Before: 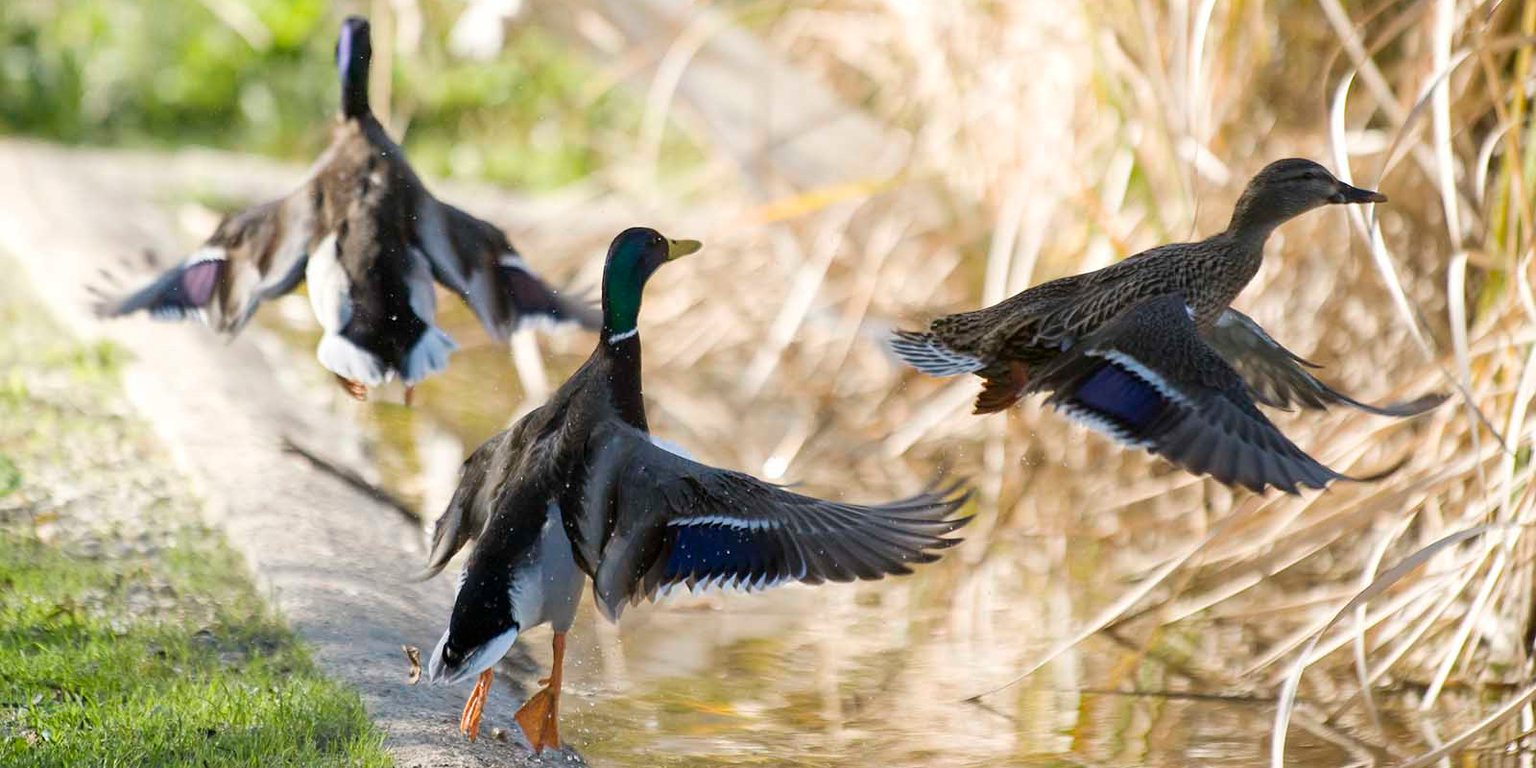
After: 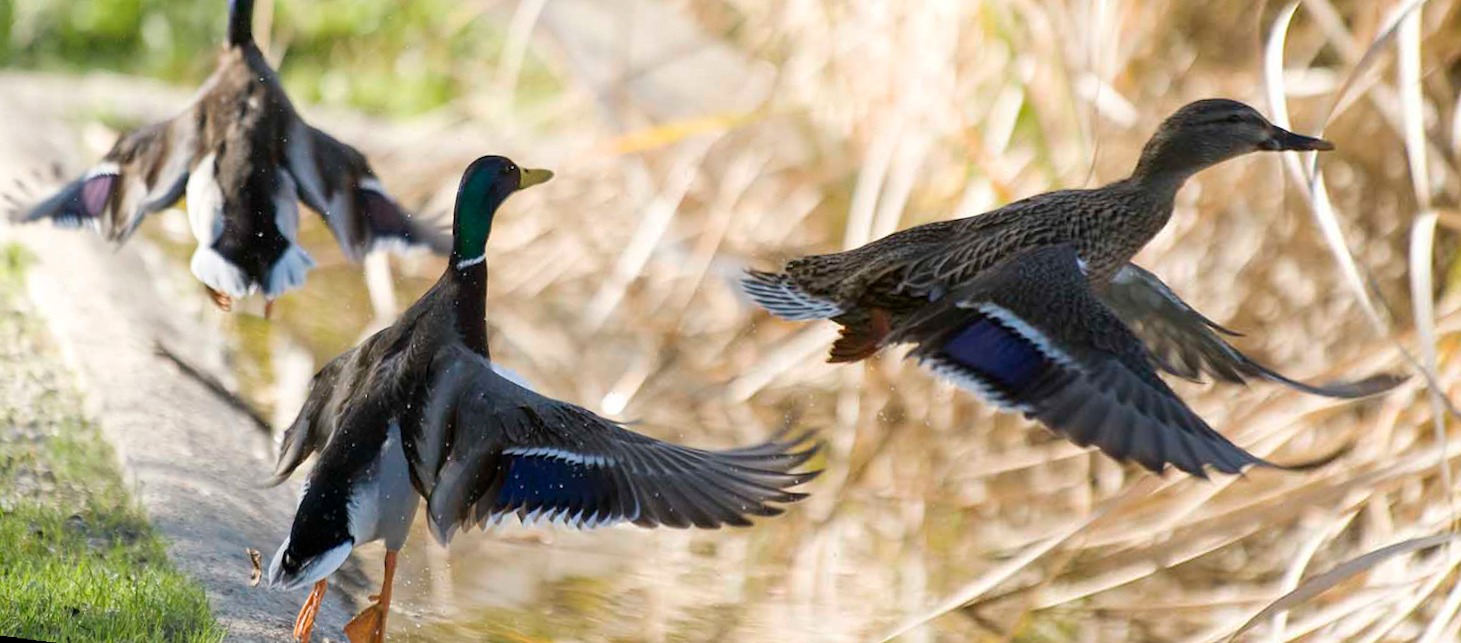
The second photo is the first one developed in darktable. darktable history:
rotate and perspective: rotation 1.69°, lens shift (vertical) -0.023, lens shift (horizontal) -0.291, crop left 0.025, crop right 0.988, crop top 0.092, crop bottom 0.842
crop and rotate: angle -1.69°
